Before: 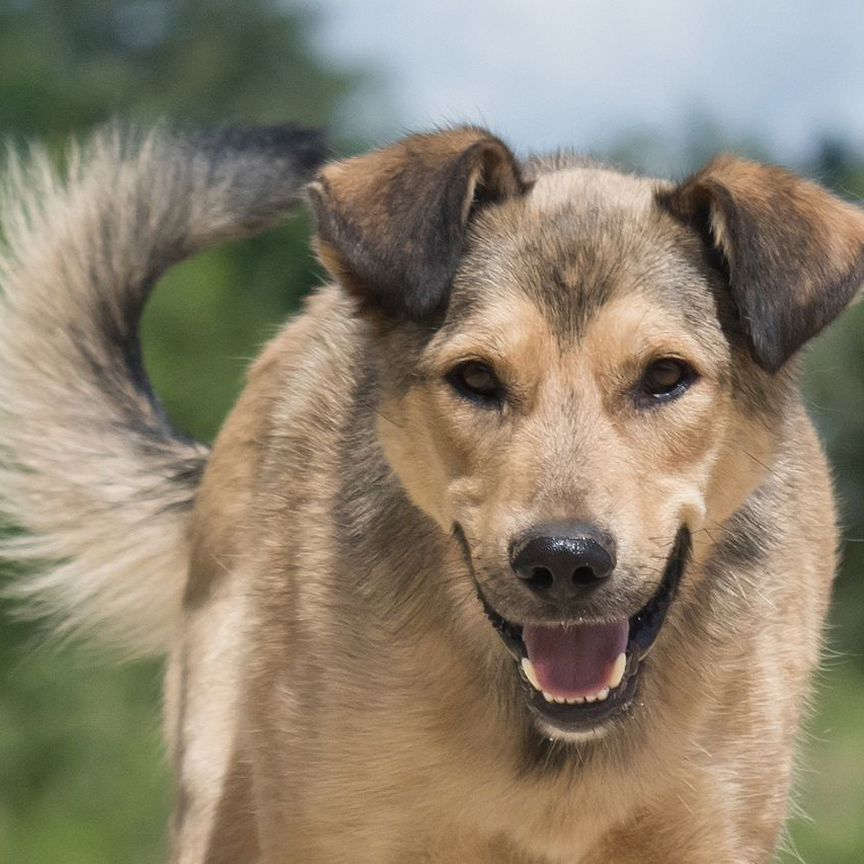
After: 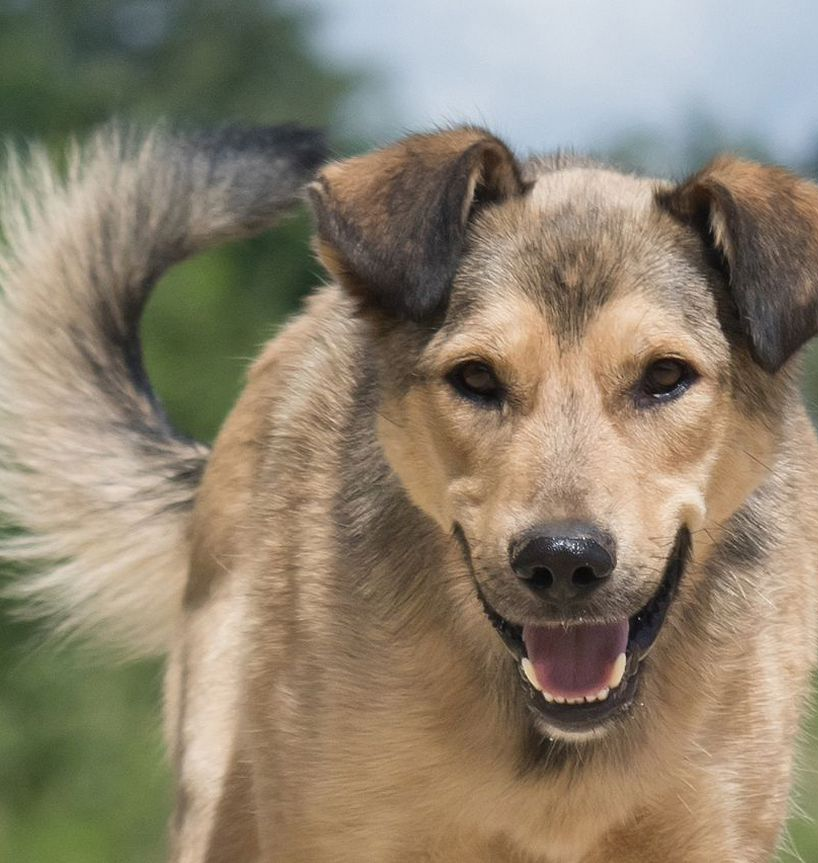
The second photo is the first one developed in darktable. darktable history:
crop and rotate: left 0%, right 5.29%
